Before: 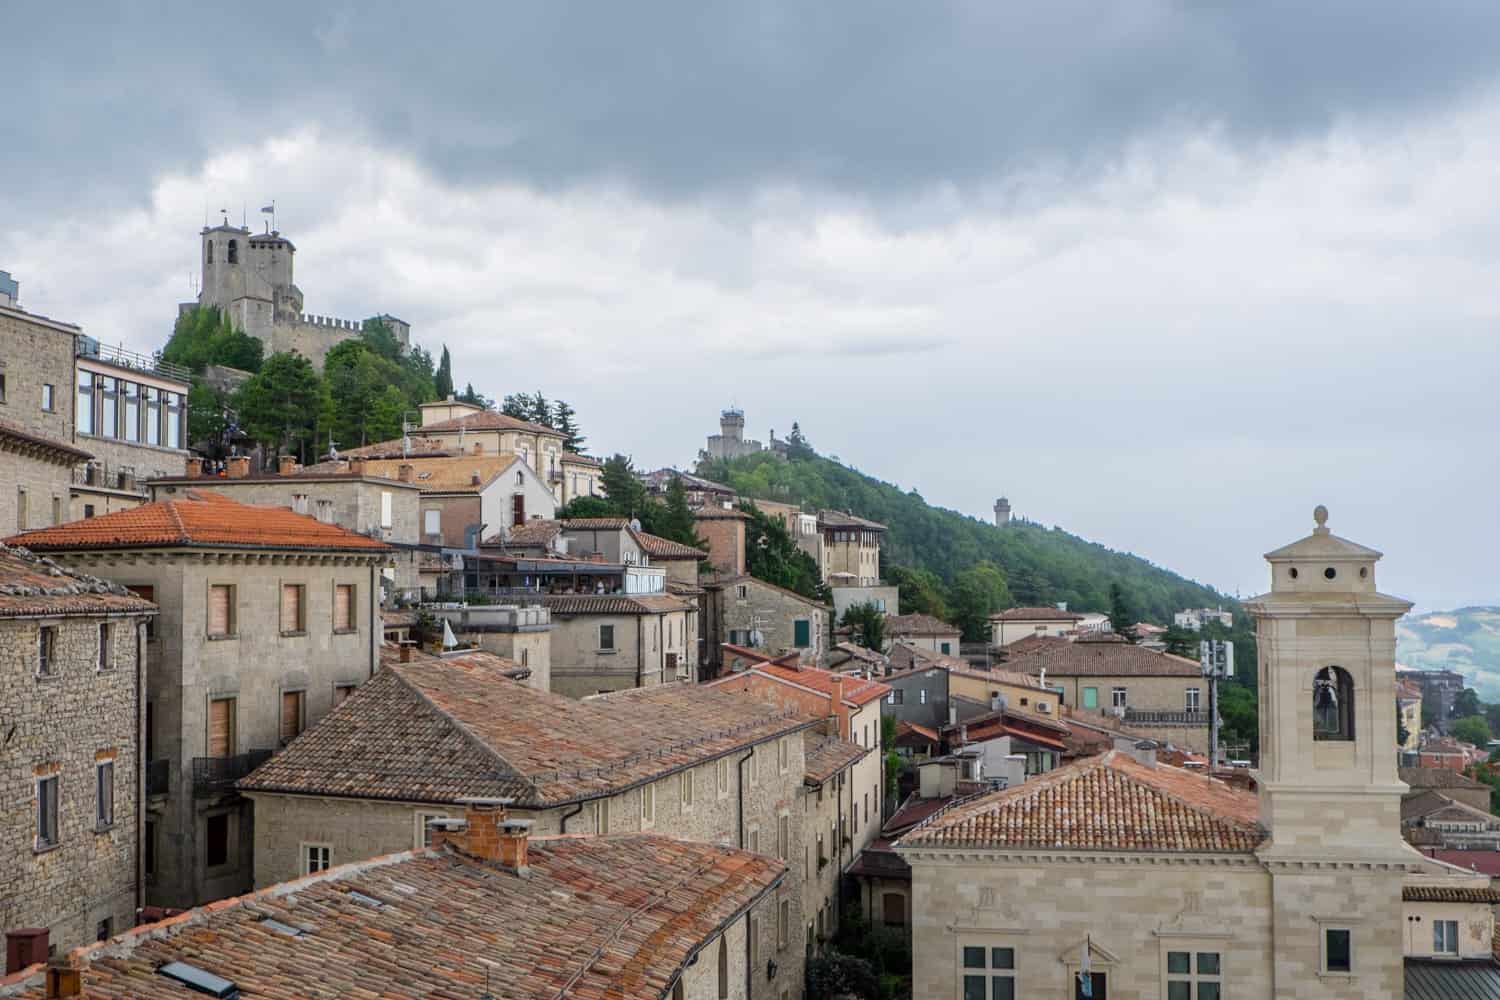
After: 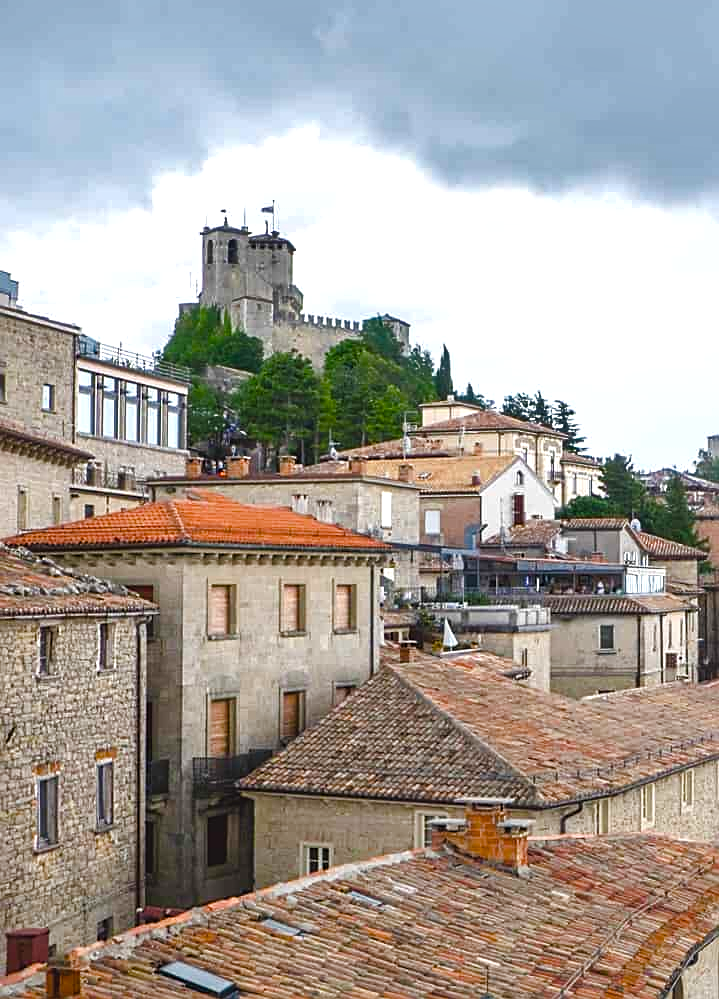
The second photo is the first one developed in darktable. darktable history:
exposure: black level correction -0.005, exposure 0.619 EV, compensate highlight preservation false
shadows and highlights: shadows 52.77, soften with gaussian
sharpen: amount 0.49
crop and rotate: left 0.016%, top 0%, right 52.028%
color balance rgb: power › hue 74.37°, perceptual saturation grading › global saturation 0.09%, perceptual saturation grading › highlights -16.679%, perceptual saturation grading › mid-tones 33.701%, perceptual saturation grading › shadows 50.506%, global vibrance 20%
